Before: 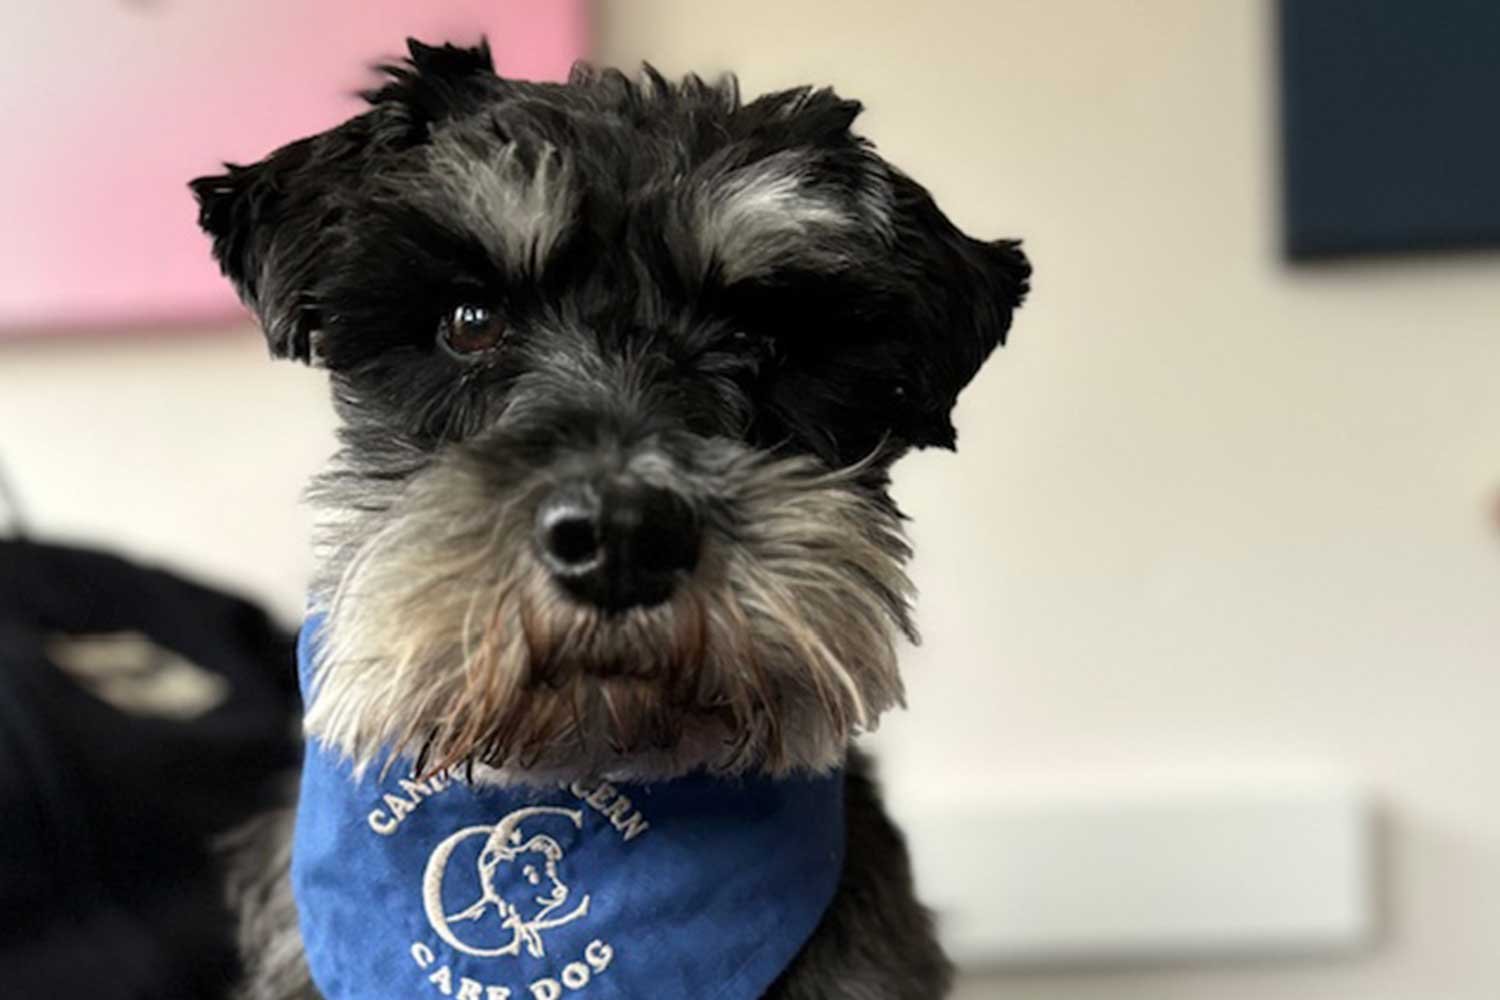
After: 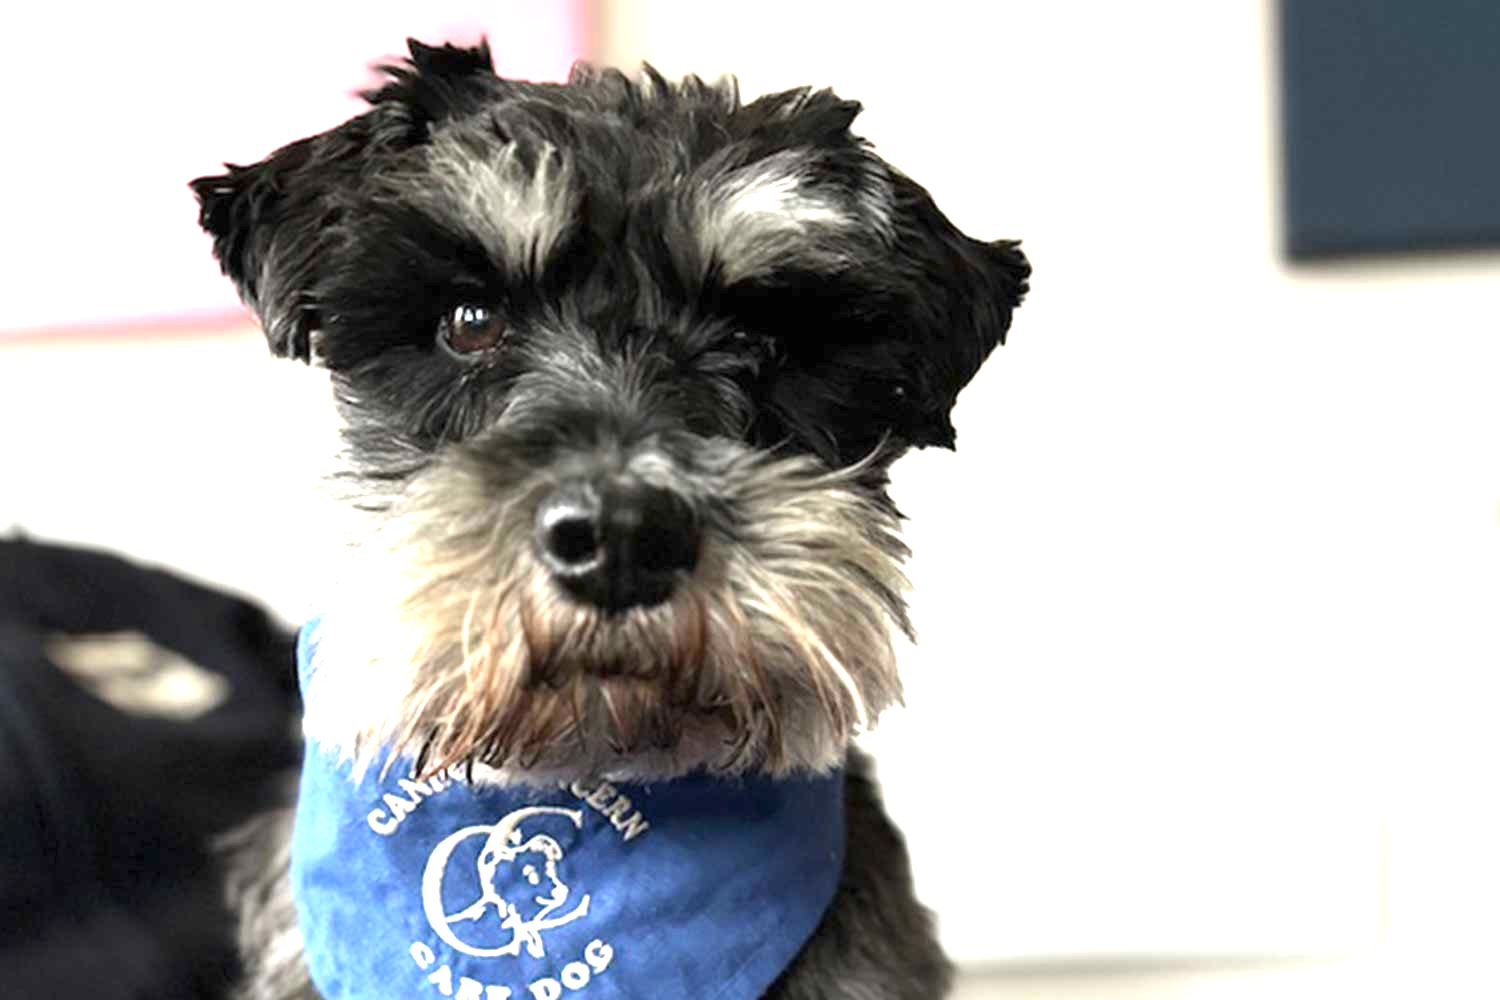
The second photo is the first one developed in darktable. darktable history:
exposure: black level correction 0, exposure 1.469 EV, compensate highlight preservation false
contrast brightness saturation: saturation -0.068
